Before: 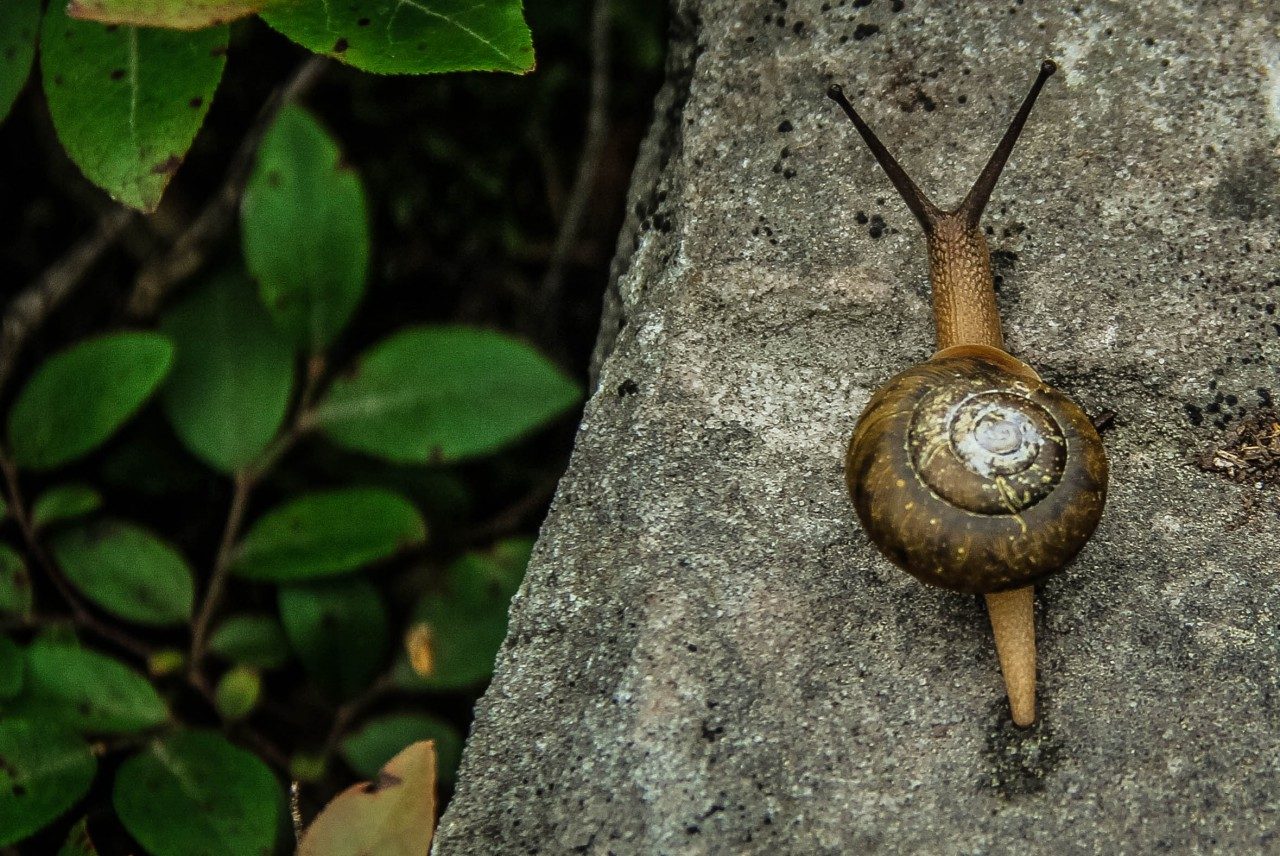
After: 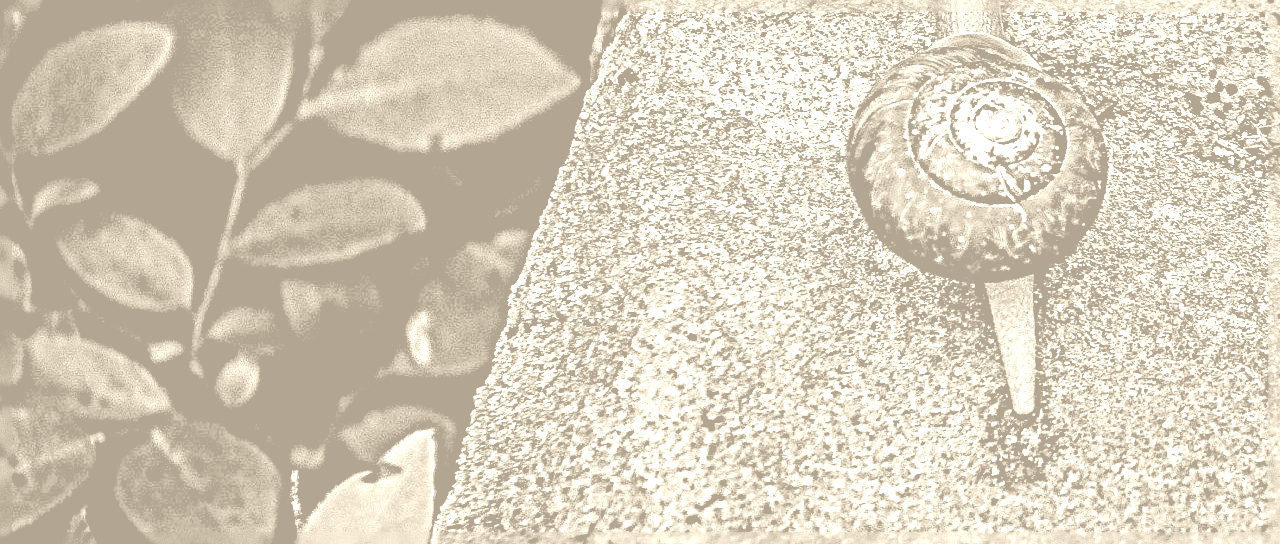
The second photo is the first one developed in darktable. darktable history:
rgb levels: levels [[0.01, 0.419, 0.839], [0, 0.5, 1], [0, 0.5, 1]]
color balance rgb: linear chroma grading › global chroma 15%, perceptual saturation grading › global saturation 30%
colorize: hue 36°, saturation 71%, lightness 80.79%
haze removal: compatibility mode true, adaptive false
sharpen: radius 6.3, amount 1.8, threshold 0
crop and rotate: top 36.435%
